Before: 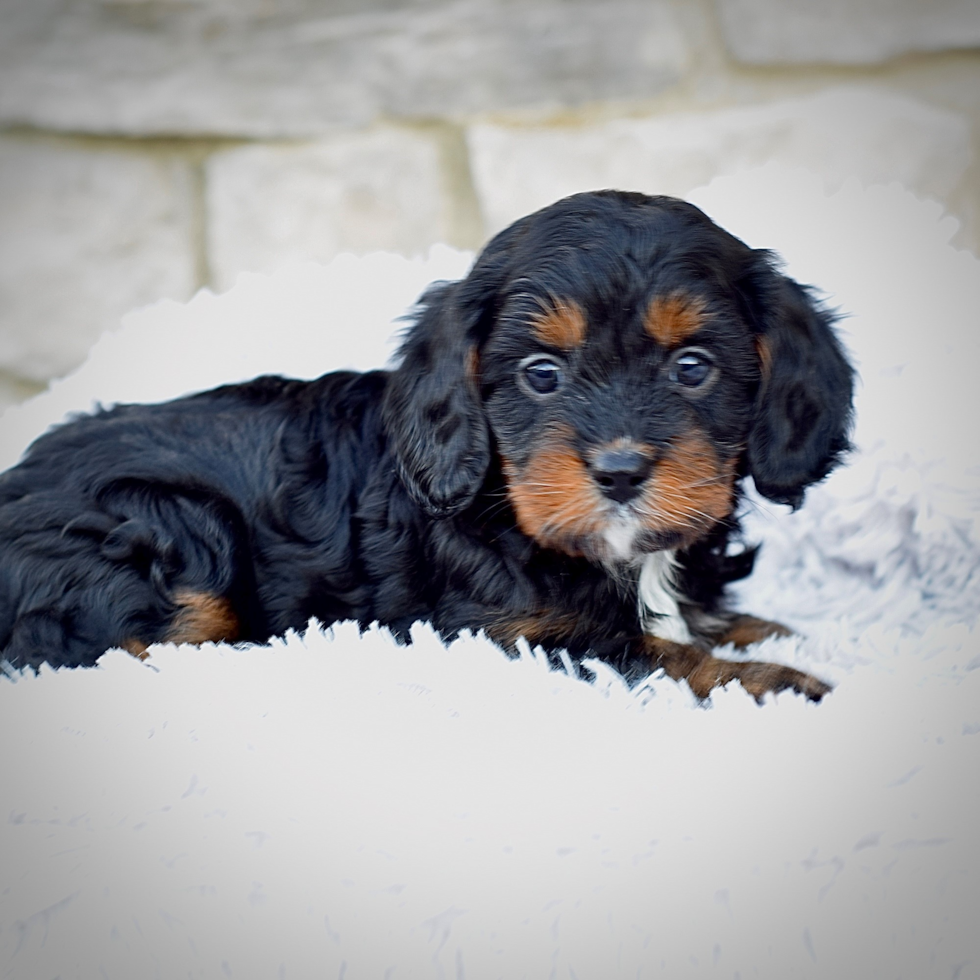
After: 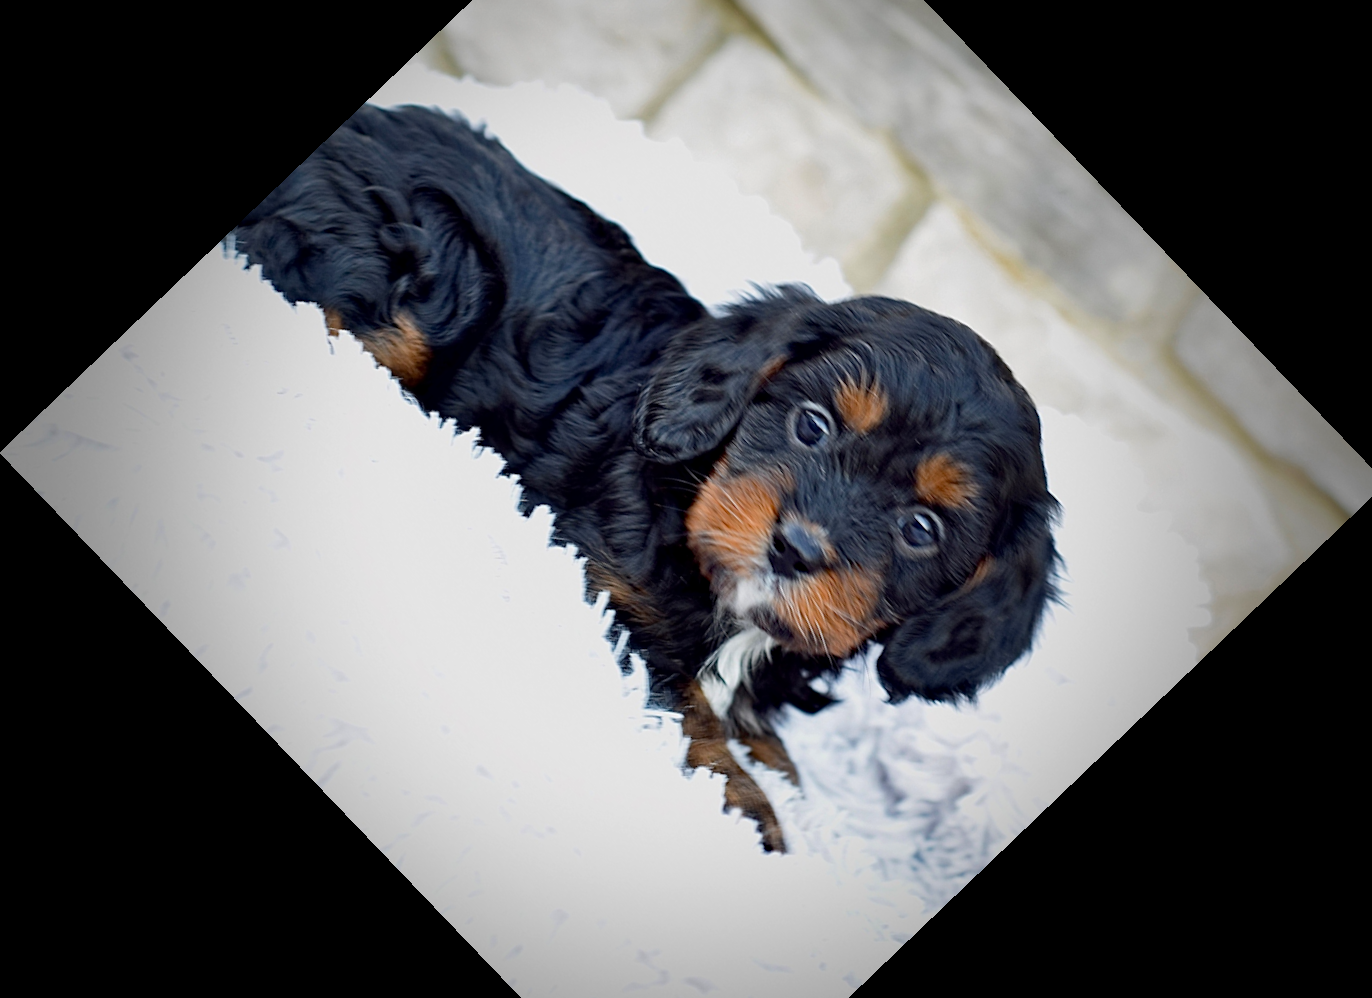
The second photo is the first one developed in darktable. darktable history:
haze removal: compatibility mode true, adaptive false
crop and rotate: angle -46.26°, top 16.234%, right 0.912%, bottom 11.704%
